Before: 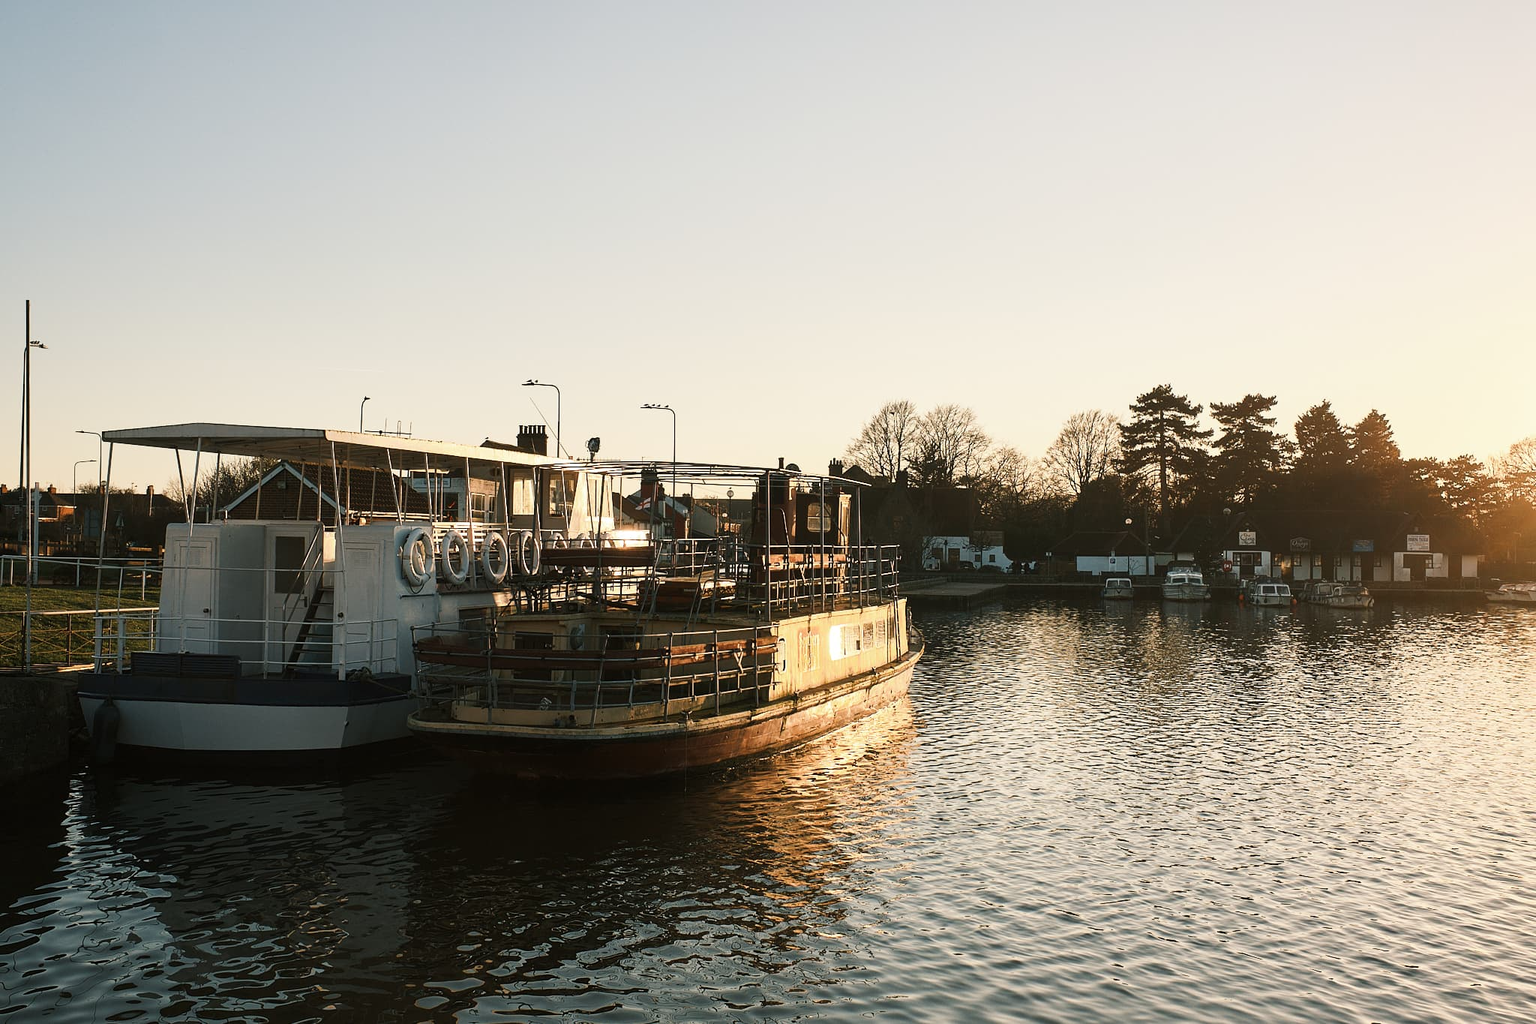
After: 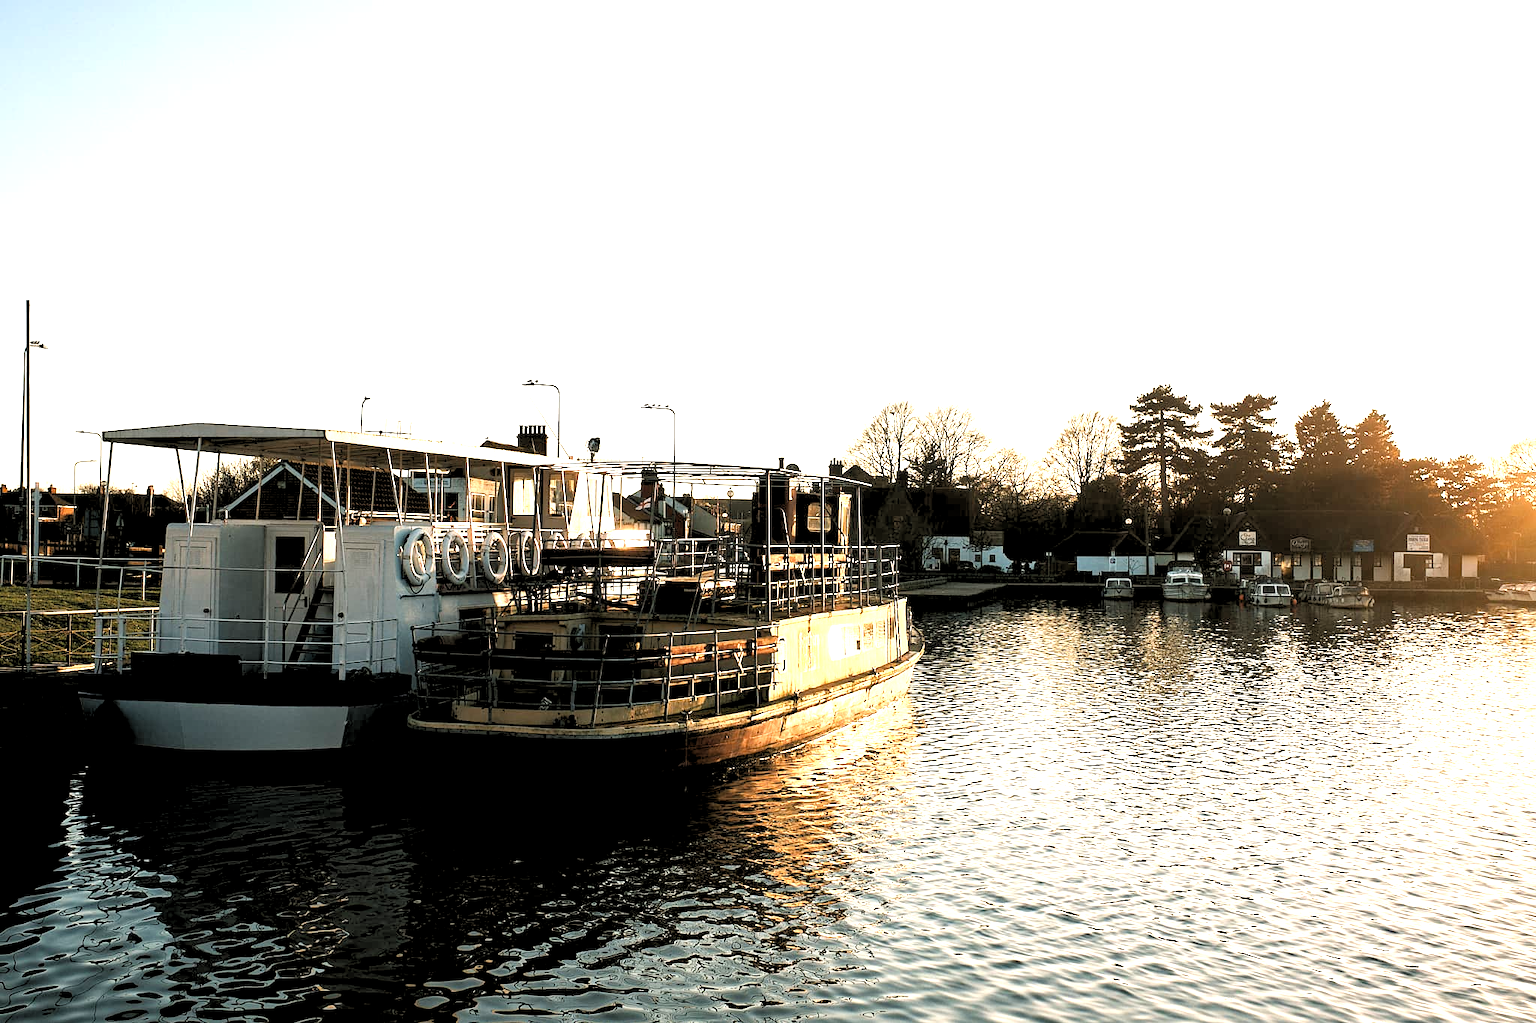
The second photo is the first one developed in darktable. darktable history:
exposure: black level correction 0, exposure 1 EV, compensate highlight preservation false
haze removal: compatibility mode true, adaptive false
rgb levels: levels [[0.029, 0.461, 0.922], [0, 0.5, 1], [0, 0.5, 1]]
